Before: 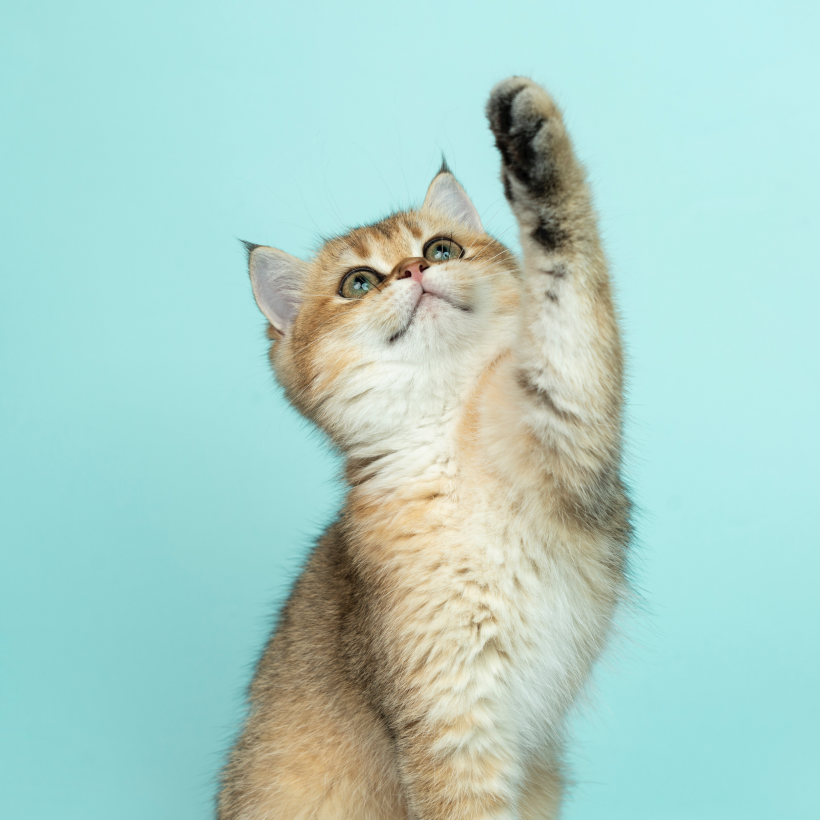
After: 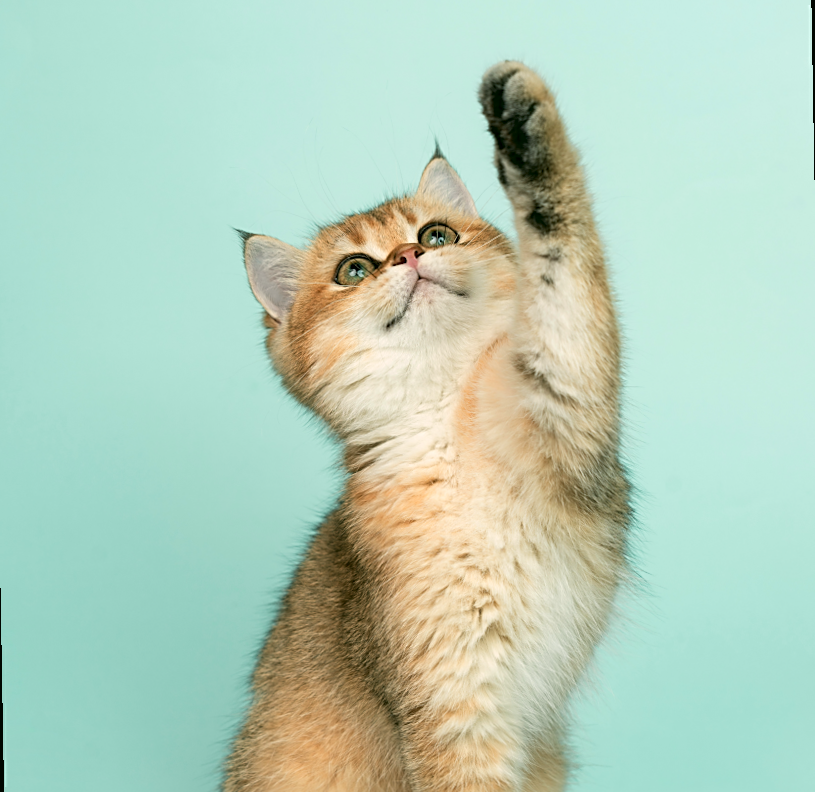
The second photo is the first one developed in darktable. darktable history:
color correction: highlights a* 4.02, highlights b* 4.98, shadows a* -7.55, shadows b* 4.98
color zones: curves: ch1 [(0.239, 0.552) (0.75, 0.5)]; ch2 [(0.25, 0.462) (0.749, 0.457)], mix 25.94%
sharpen: on, module defaults
rotate and perspective: rotation -1°, crop left 0.011, crop right 0.989, crop top 0.025, crop bottom 0.975
